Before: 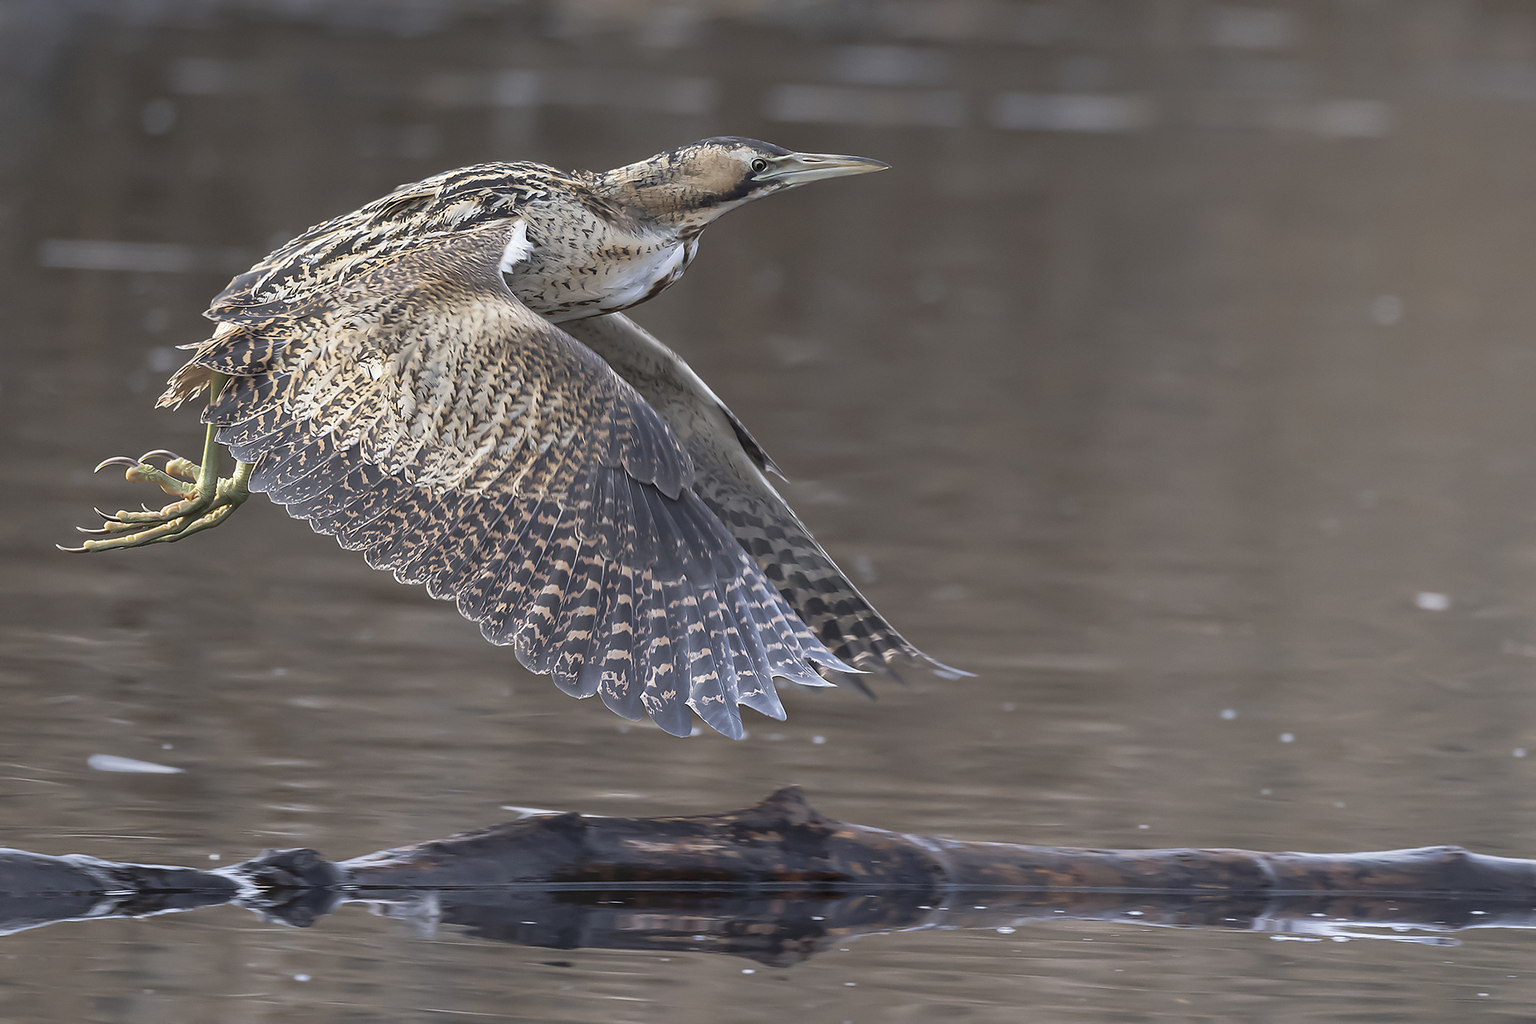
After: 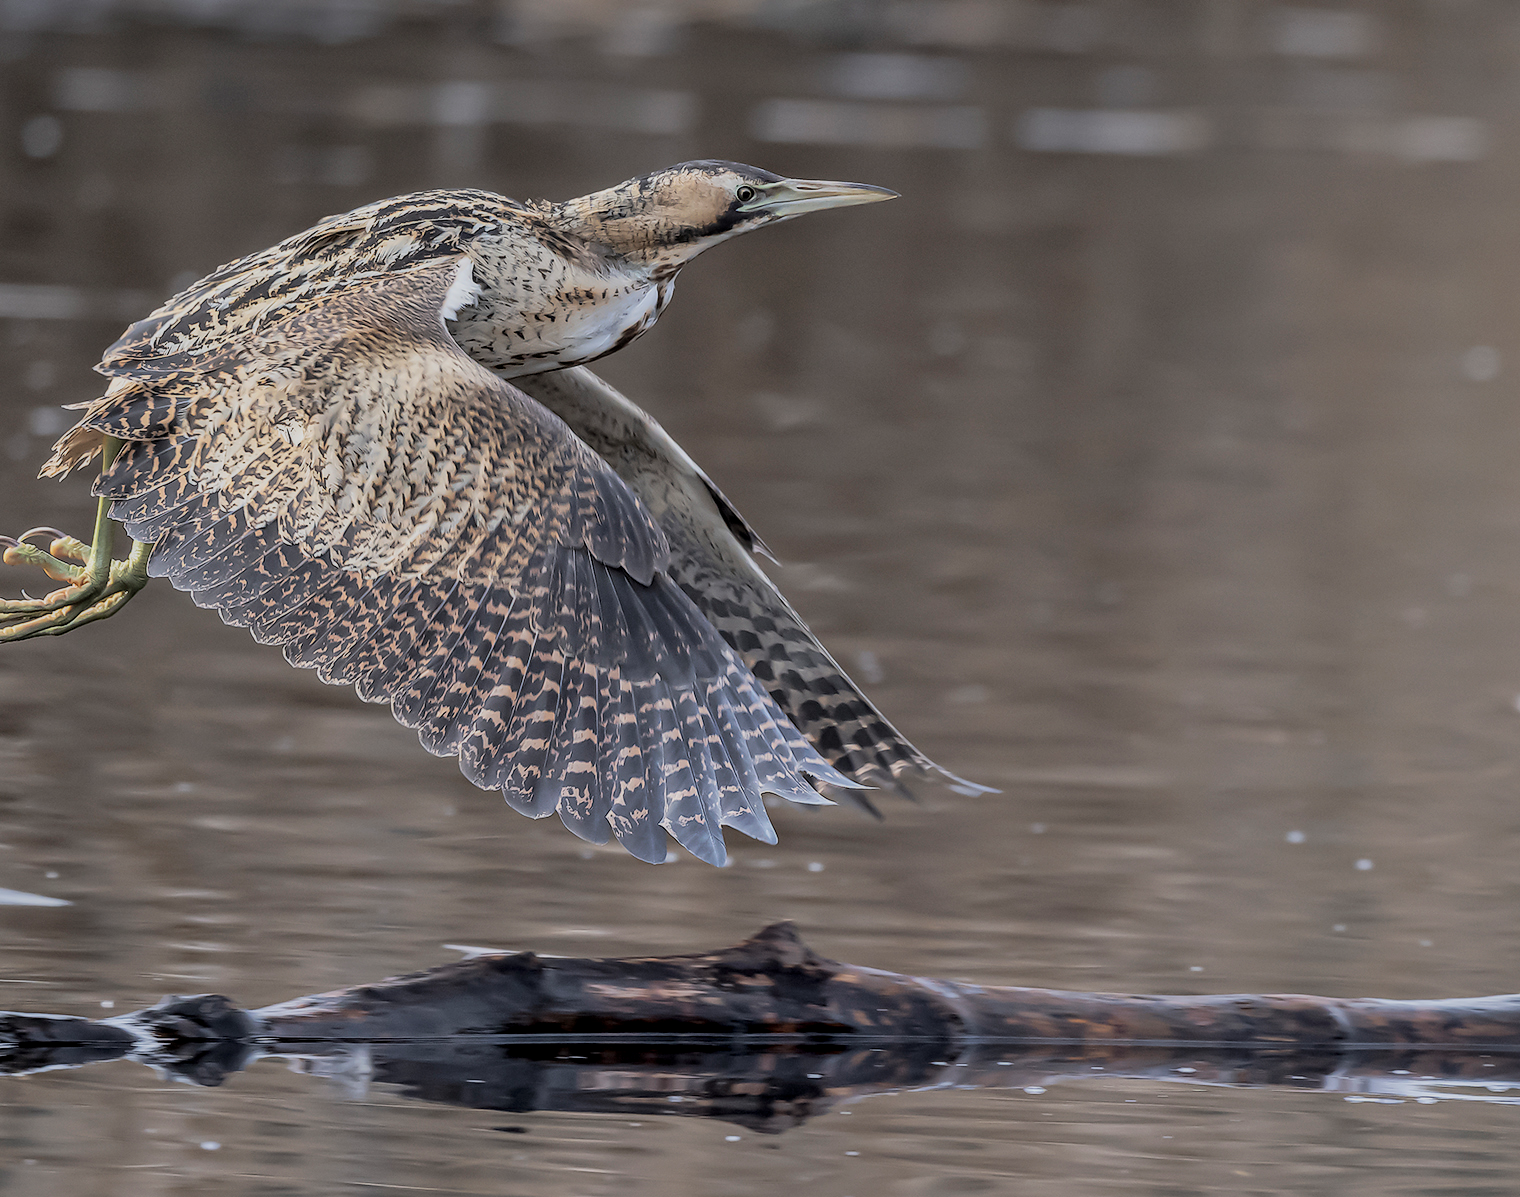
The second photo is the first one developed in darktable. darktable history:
local contrast: on, module defaults
crop: left 8.026%, right 7.374%
shadows and highlights: shadows 37.27, highlights -28.18, soften with gaussian
filmic rgb: black relative exposure -7.15 EV, white relative exposure 5.36 EV, hardness 3.02, color science v6 (2022)
